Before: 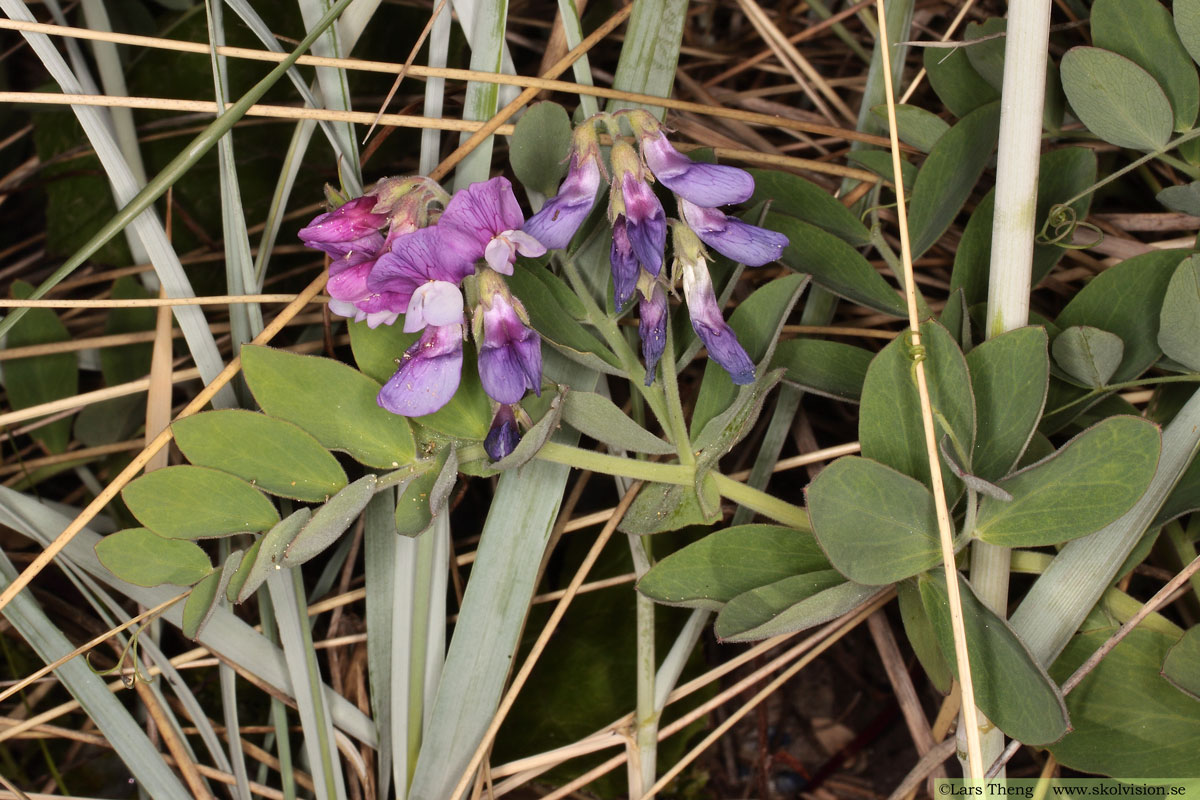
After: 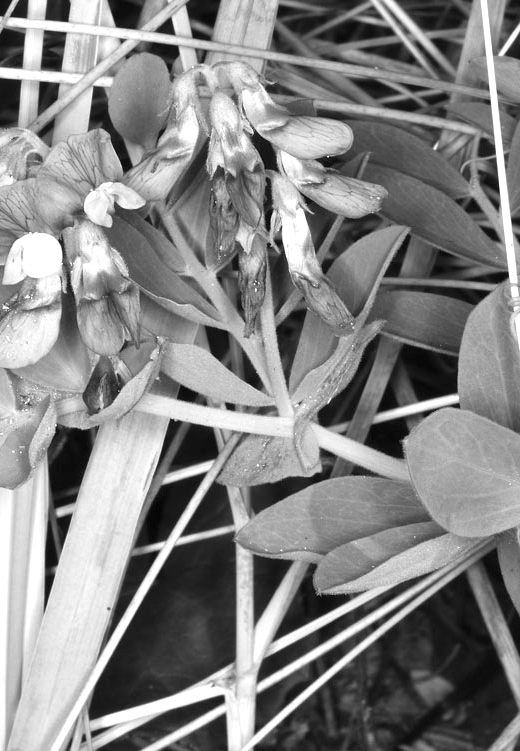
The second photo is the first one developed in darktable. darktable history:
crop: left 33.452%, top 6.025%, right 23.155%
exposure: black level correction 0, exposure 0.9 EV, compensate highlight preservation false
monochrome: on, module defaults
